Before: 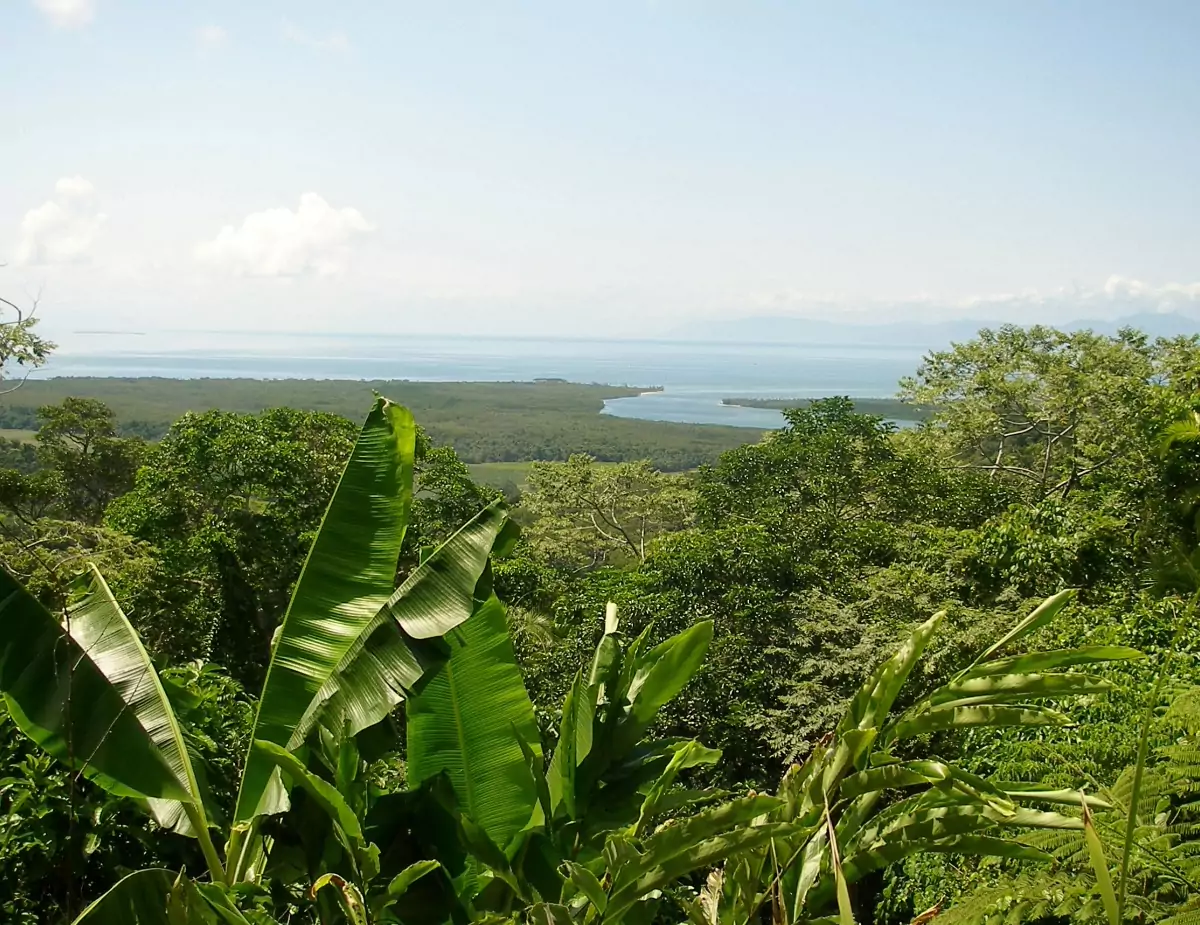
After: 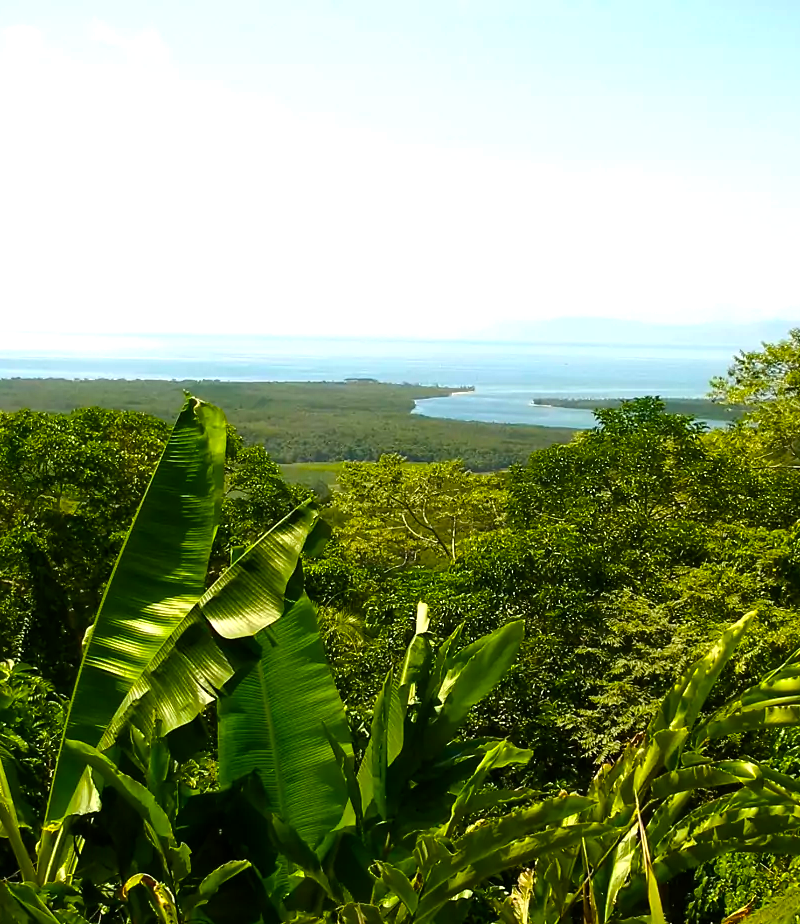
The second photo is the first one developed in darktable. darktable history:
color balance rgb: linear chroma grading › global chroma 9%, perceptual saturation grading › global saturation 36%, perceptual saturation grading › shadows 35%, perceptual brilliance grading › global brilliance 15%, perceptual brilliance grading › shadows -35%, global vibrance 15%
crop and rotate: left 15.754%, right 17.579%
white balance: emerald 1
